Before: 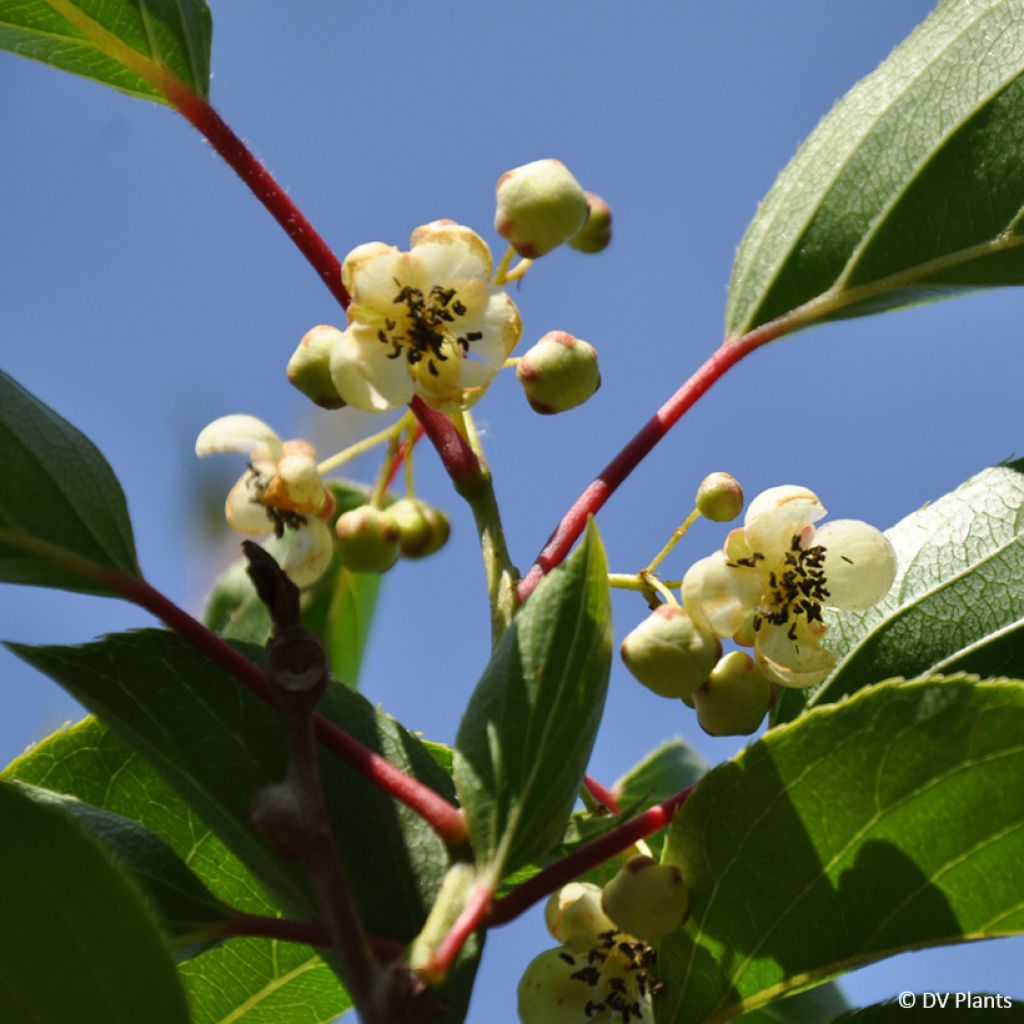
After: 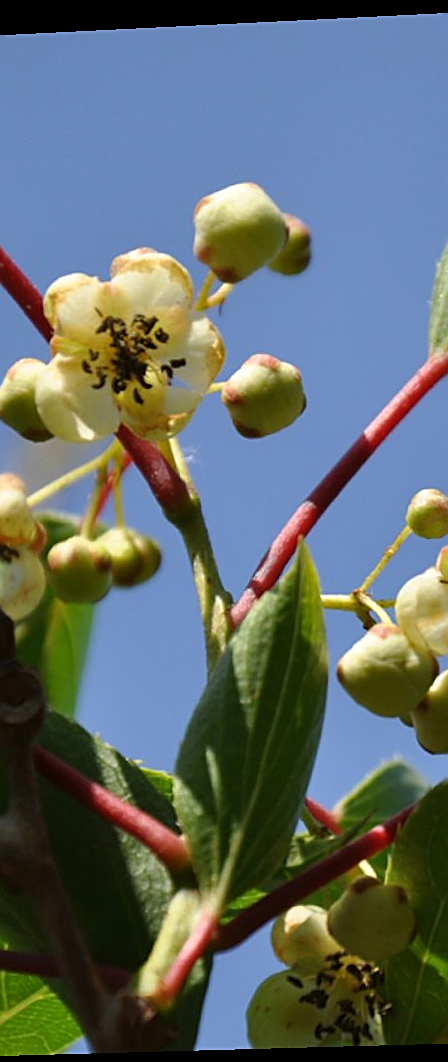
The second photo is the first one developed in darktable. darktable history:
rotate and perspective: rotation -2.22°, lens shift (horizontal) -0.022, automatic cropping off
sharpen: on, module defaults
crop: left 28.583%, right 29.231%
tone equalizer: on, module defaults
